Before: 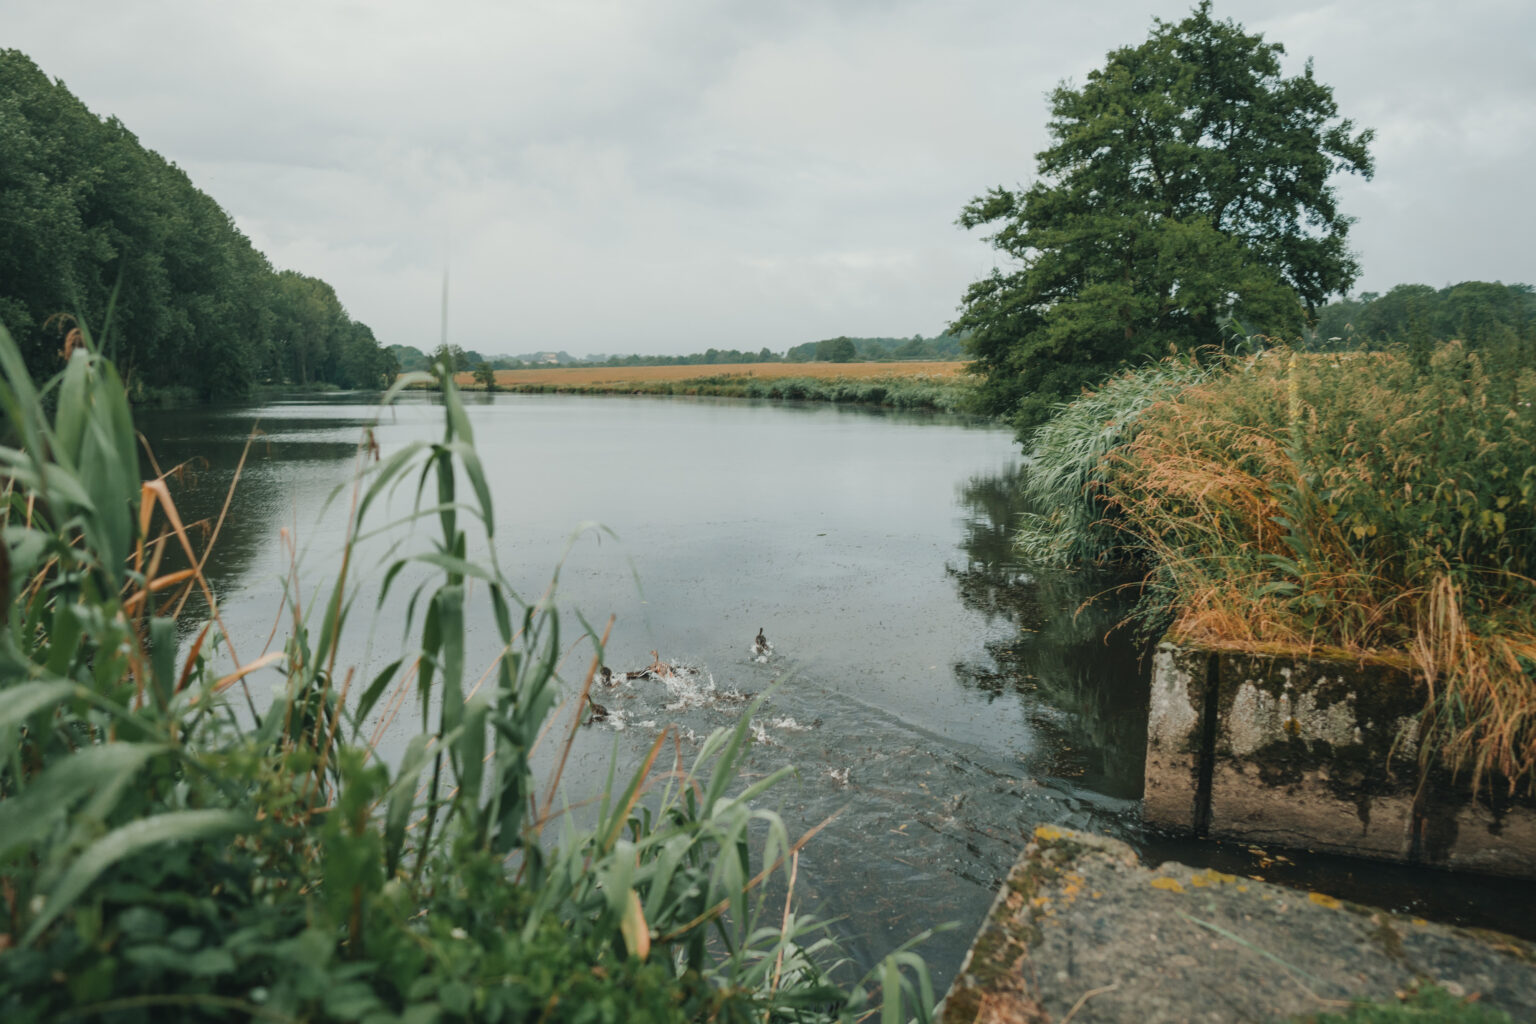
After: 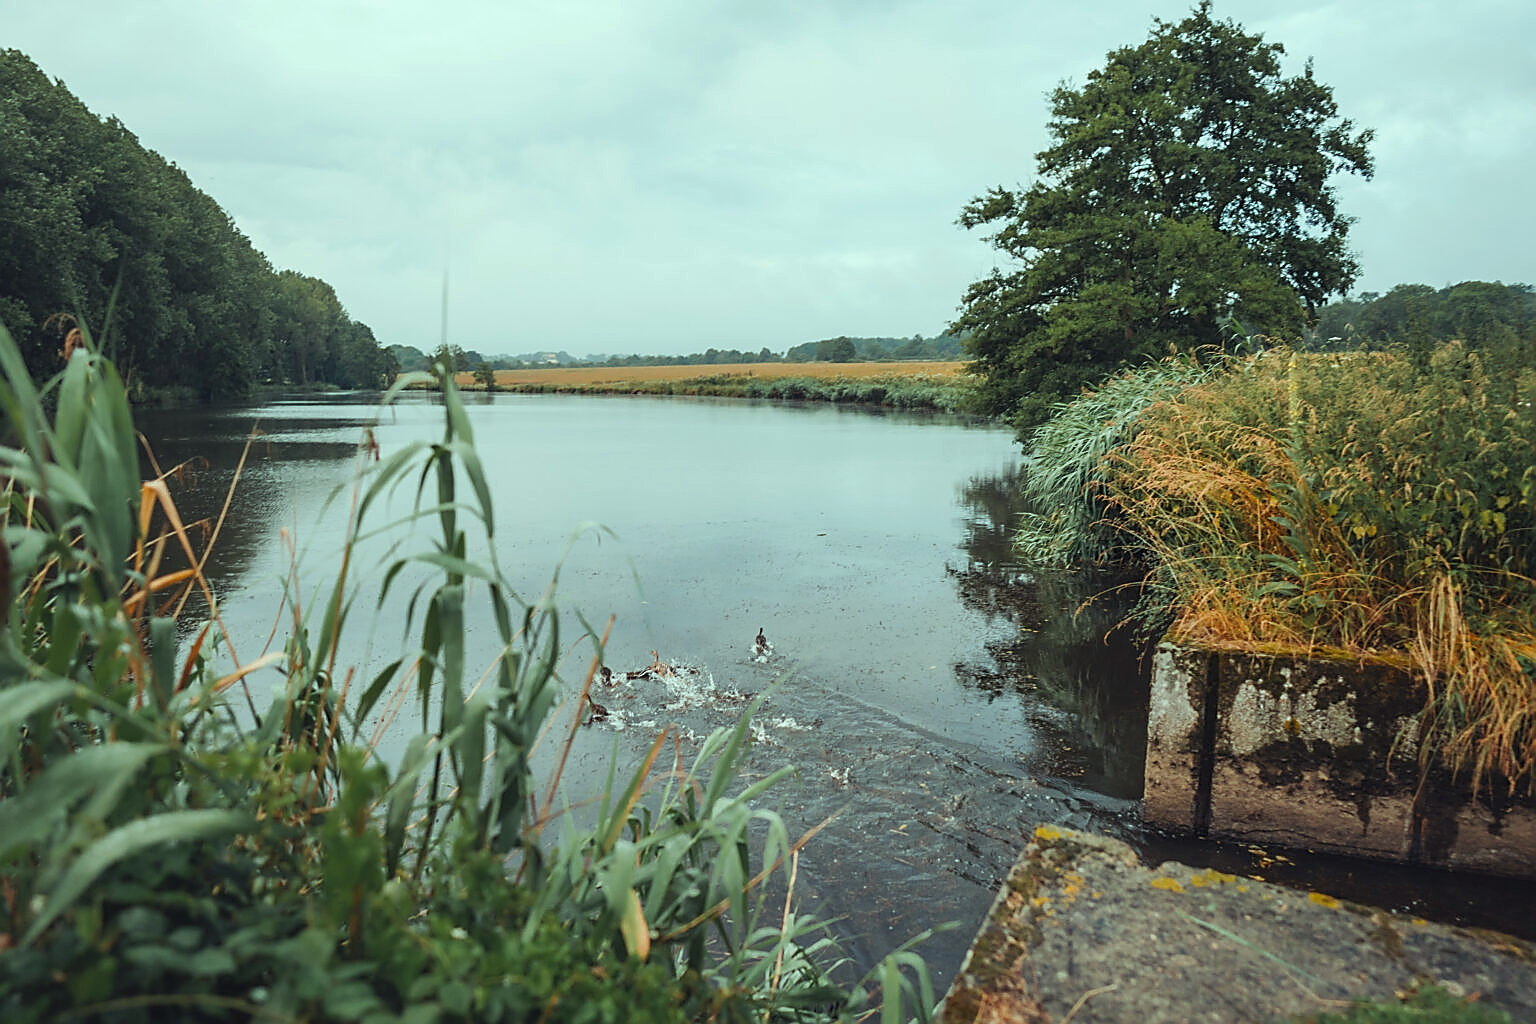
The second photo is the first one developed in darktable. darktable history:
color balance rgb: shadows lift › luminance 0.49%, shadows lift › chroma 6.83%, shadows lift › hue 300.29°, power › hue 208.98°, highlights gain › luminance 20.24%, highlights gain › chroma 2.73%, highlights gain › hue 173.85°, perceptual saturation grading › global saturation 18.05%
sharpen: radius 1.4, amount 1.25, threshold 0.7
